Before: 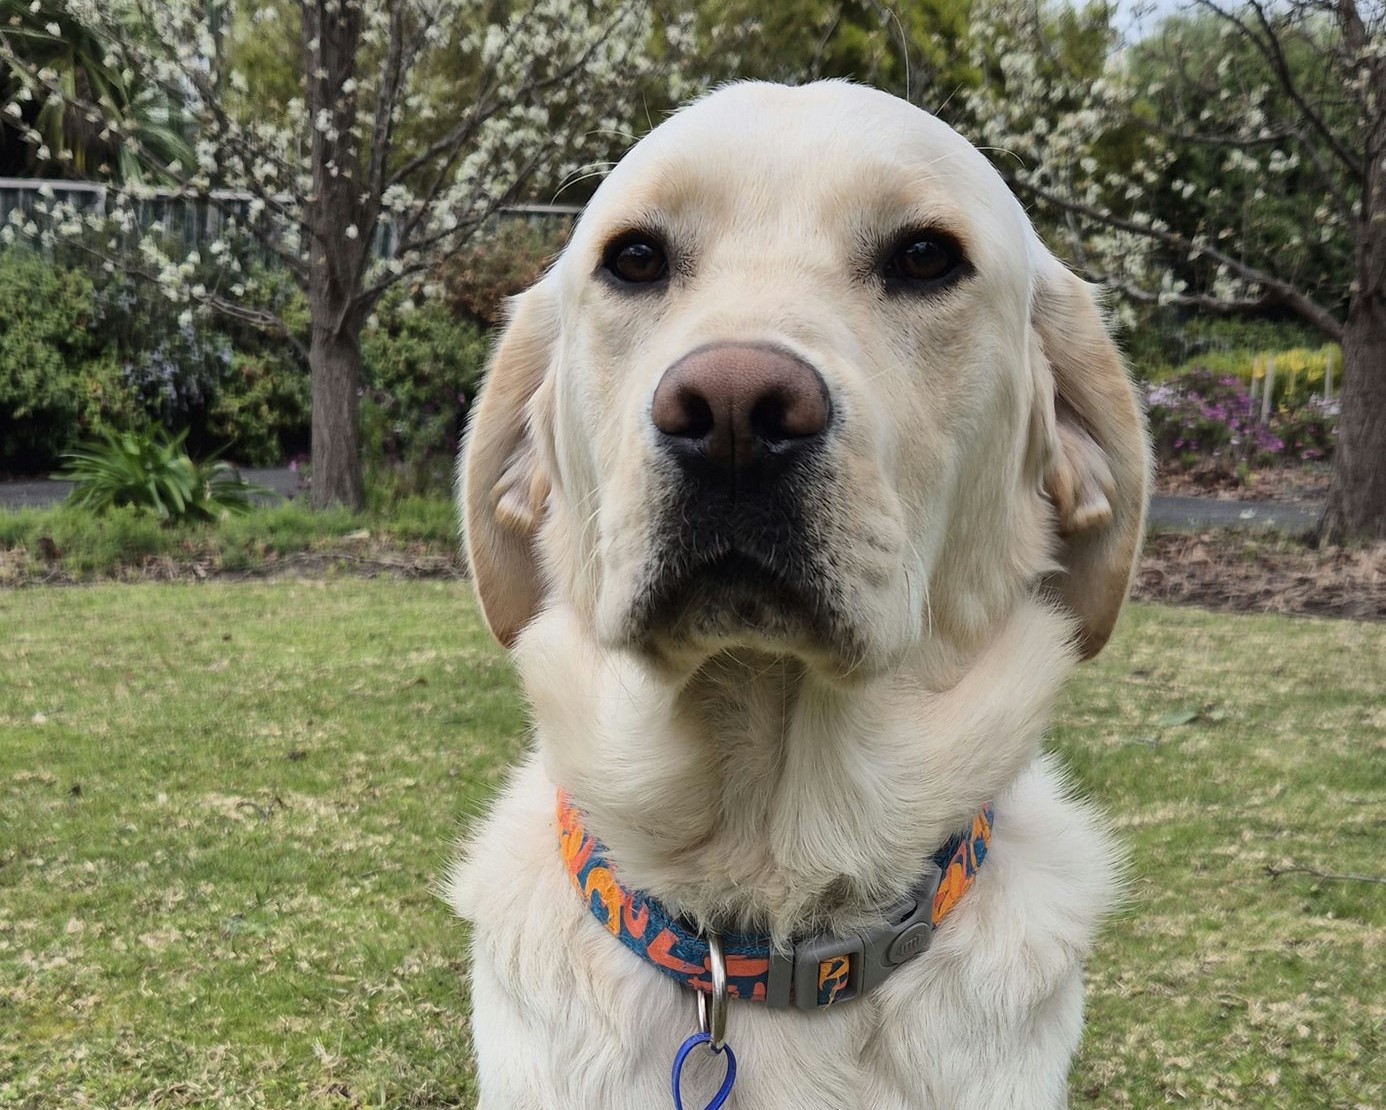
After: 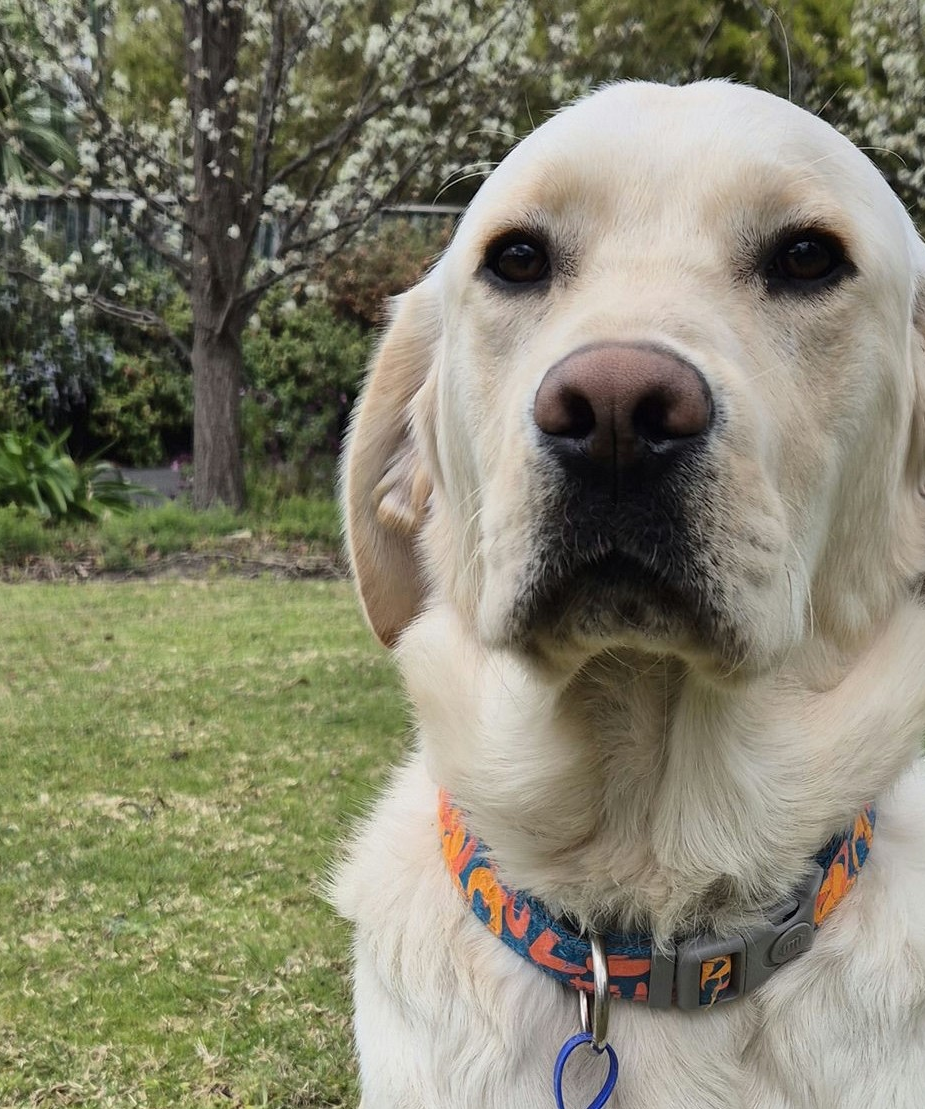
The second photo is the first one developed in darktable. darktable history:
crop and rotate: left 8.524%, right 24.674%
